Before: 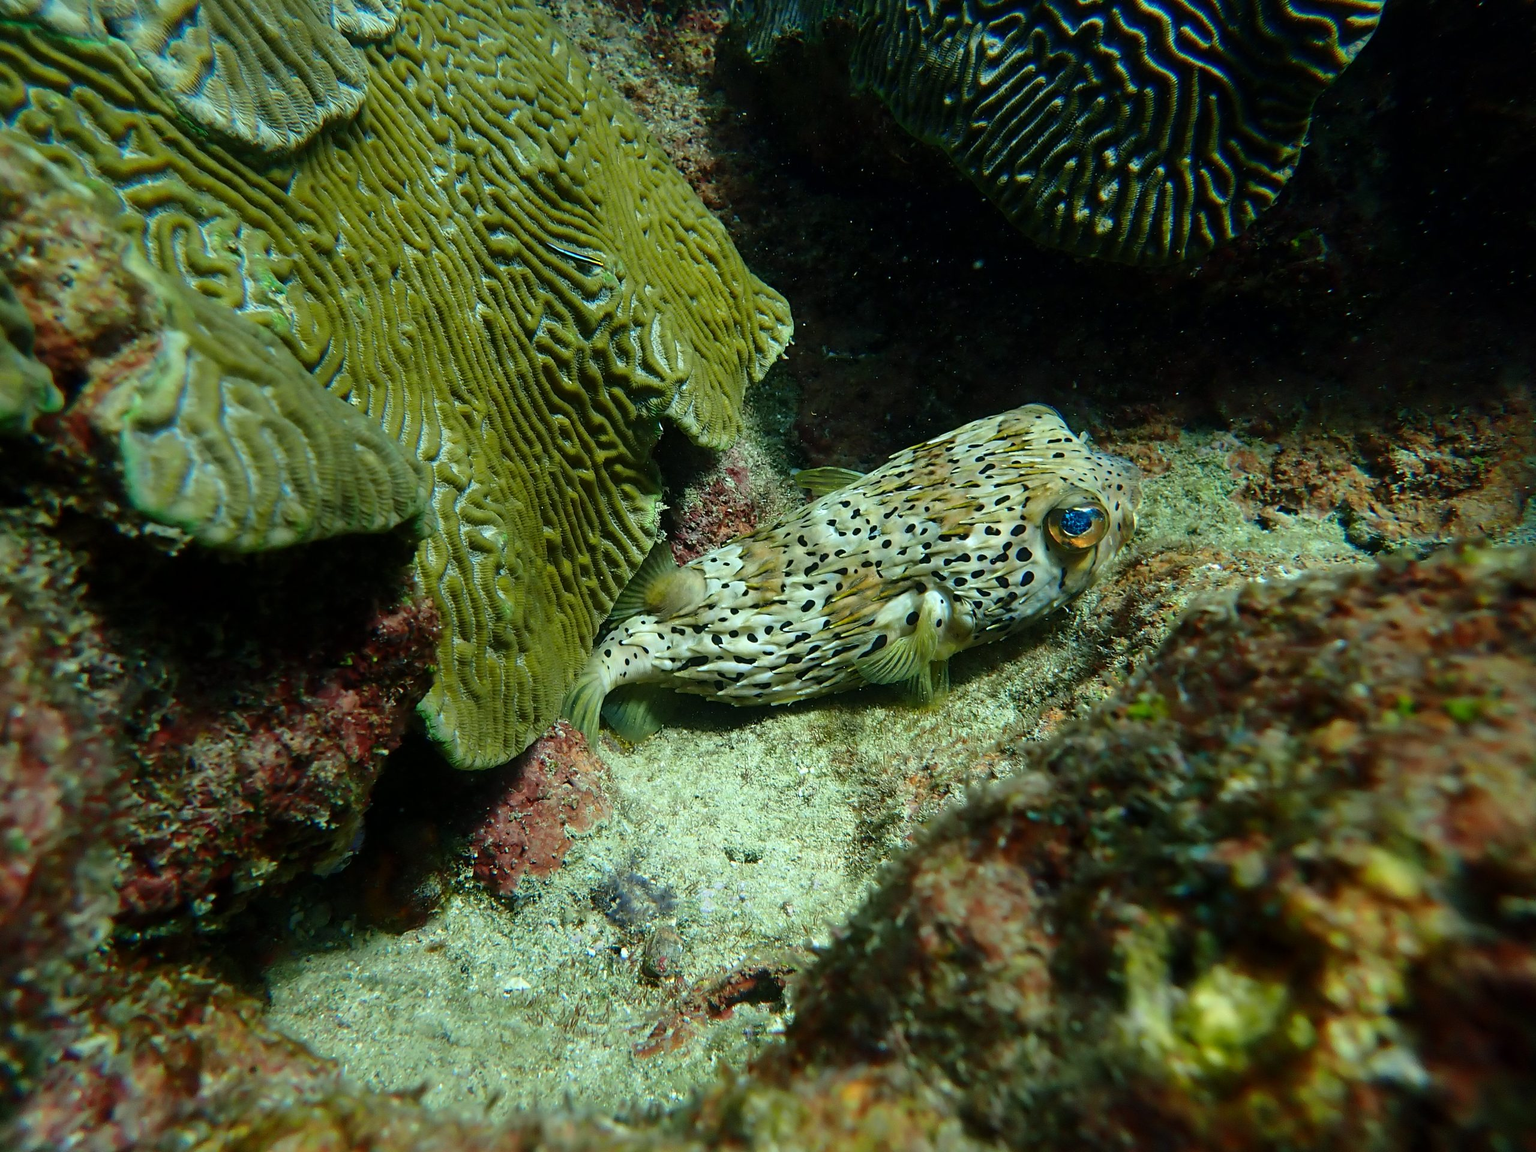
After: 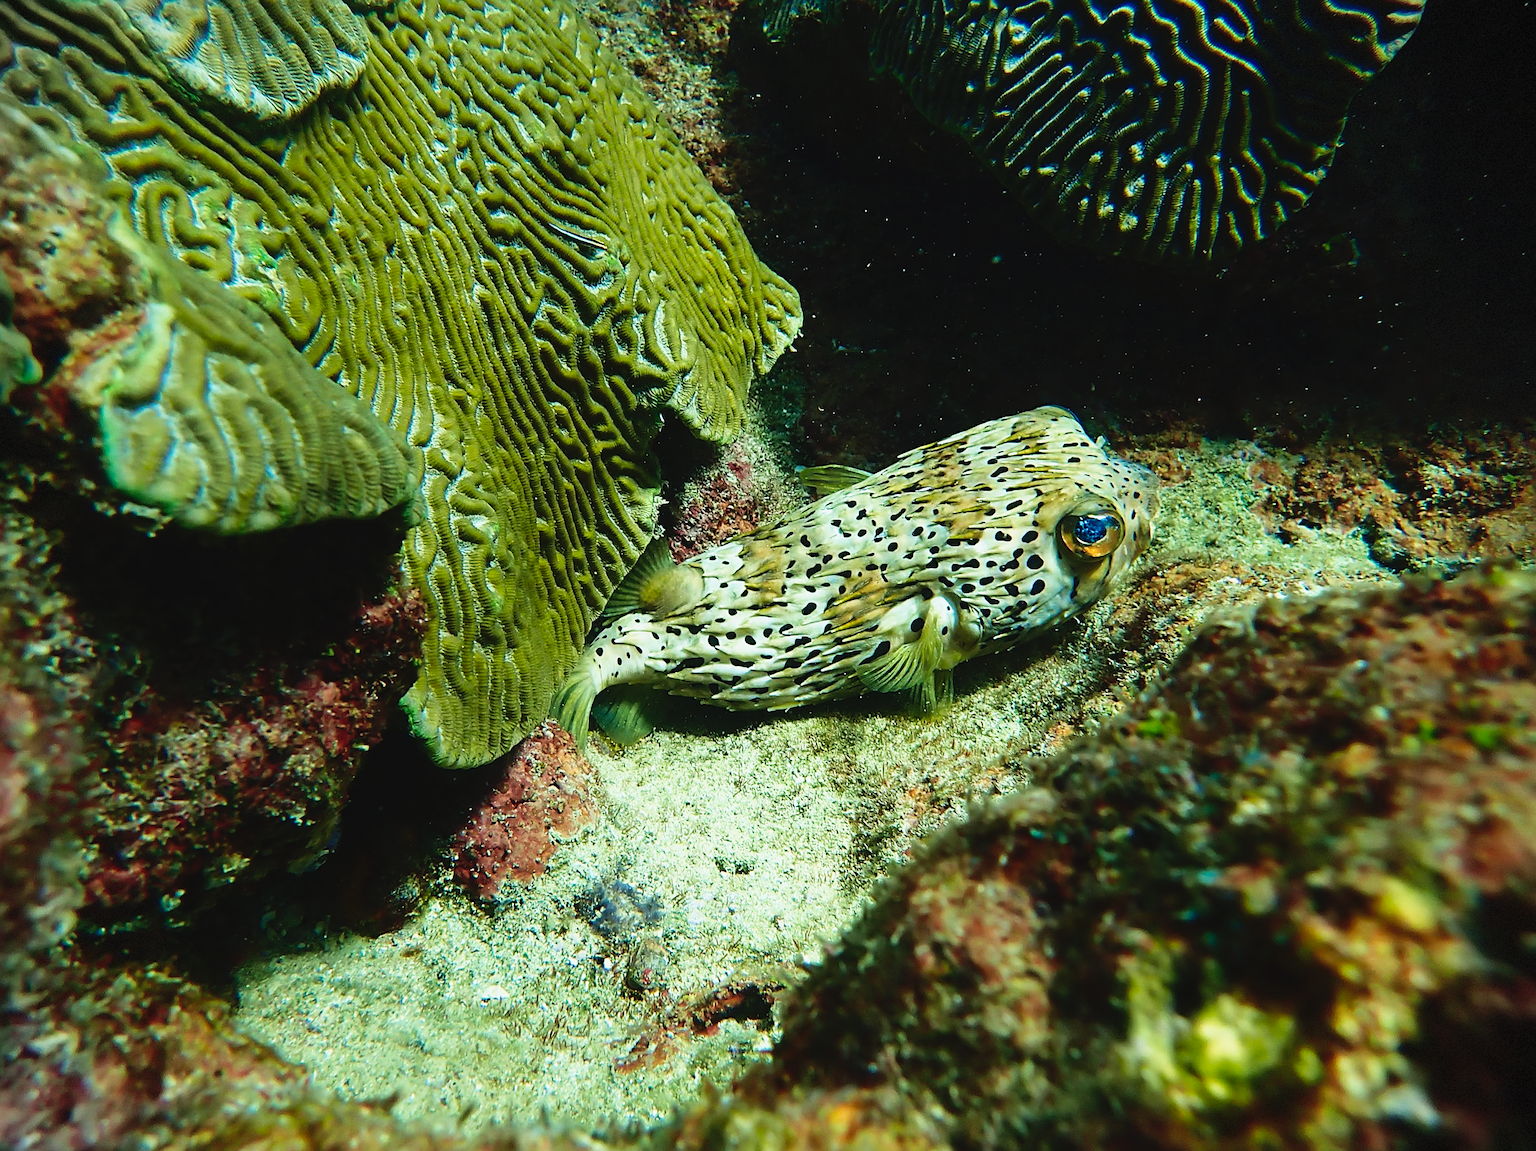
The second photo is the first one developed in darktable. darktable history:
sharpen: amount 0.495
contrast brightness saturation: saturation -0.023
tone equalizer: on, module defaults
velvia: on, module defaults
vignetting: fall-off start 91.41%, saturation -0.641, dithering 8-bit output, unbound false
crop and rotate: angle -1.7°
tone curve: curves: ch0 [(0, 0.039) (0.104, 0.094) (0.285, 0.301) (0.673, 0.796) (0.845, 0.932) (0.994, 0.971)]; ch1 [(0, 0) (0.356, 0.385) (0.424, 0.405) (0.498, 0.502) (0.586, 0.57) (0.657, 0.642) (1, 1)]; ch2 [(0, 0) (0.424, 0.438) (0.46, 0.453) (0.515, 0.505) (0.557, 0.57) (0.612, 0.583) (0.722, 0.67) (1, 1)], preserve colors none
